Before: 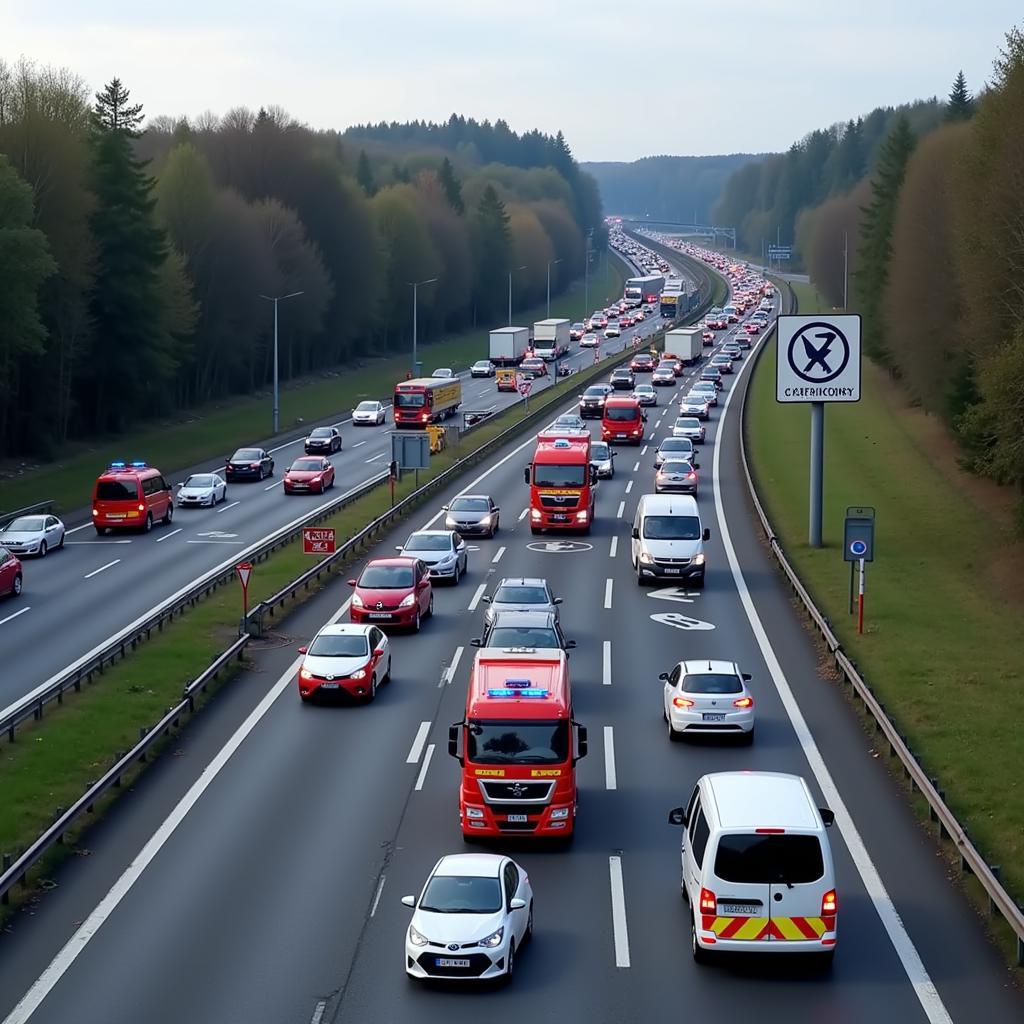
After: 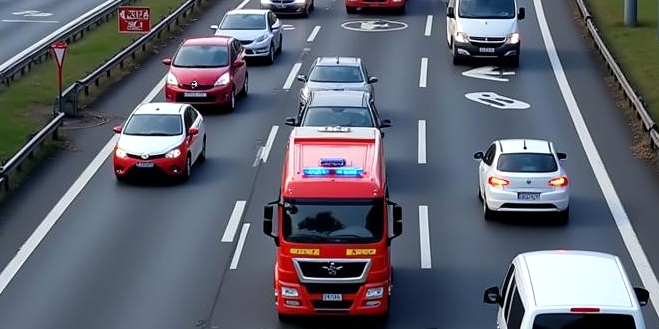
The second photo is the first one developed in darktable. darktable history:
crop: left 18.088%, top 50.913%, right 17.54%, bottom 16.888%
tone equalizer: -8 EV -0.437 EV, -7 EV -0.379 EV, -6 EV -0.353 EV, -5 EV -0.224 EV, -3 EV 0.218 EV, -2 EV 0.344 EV, -1 EV 0.386 EV, +0 EV 0.4 EV
exposure: exposure -0.211 EV, compensate exposure bias true, compensate highlight preservation false
